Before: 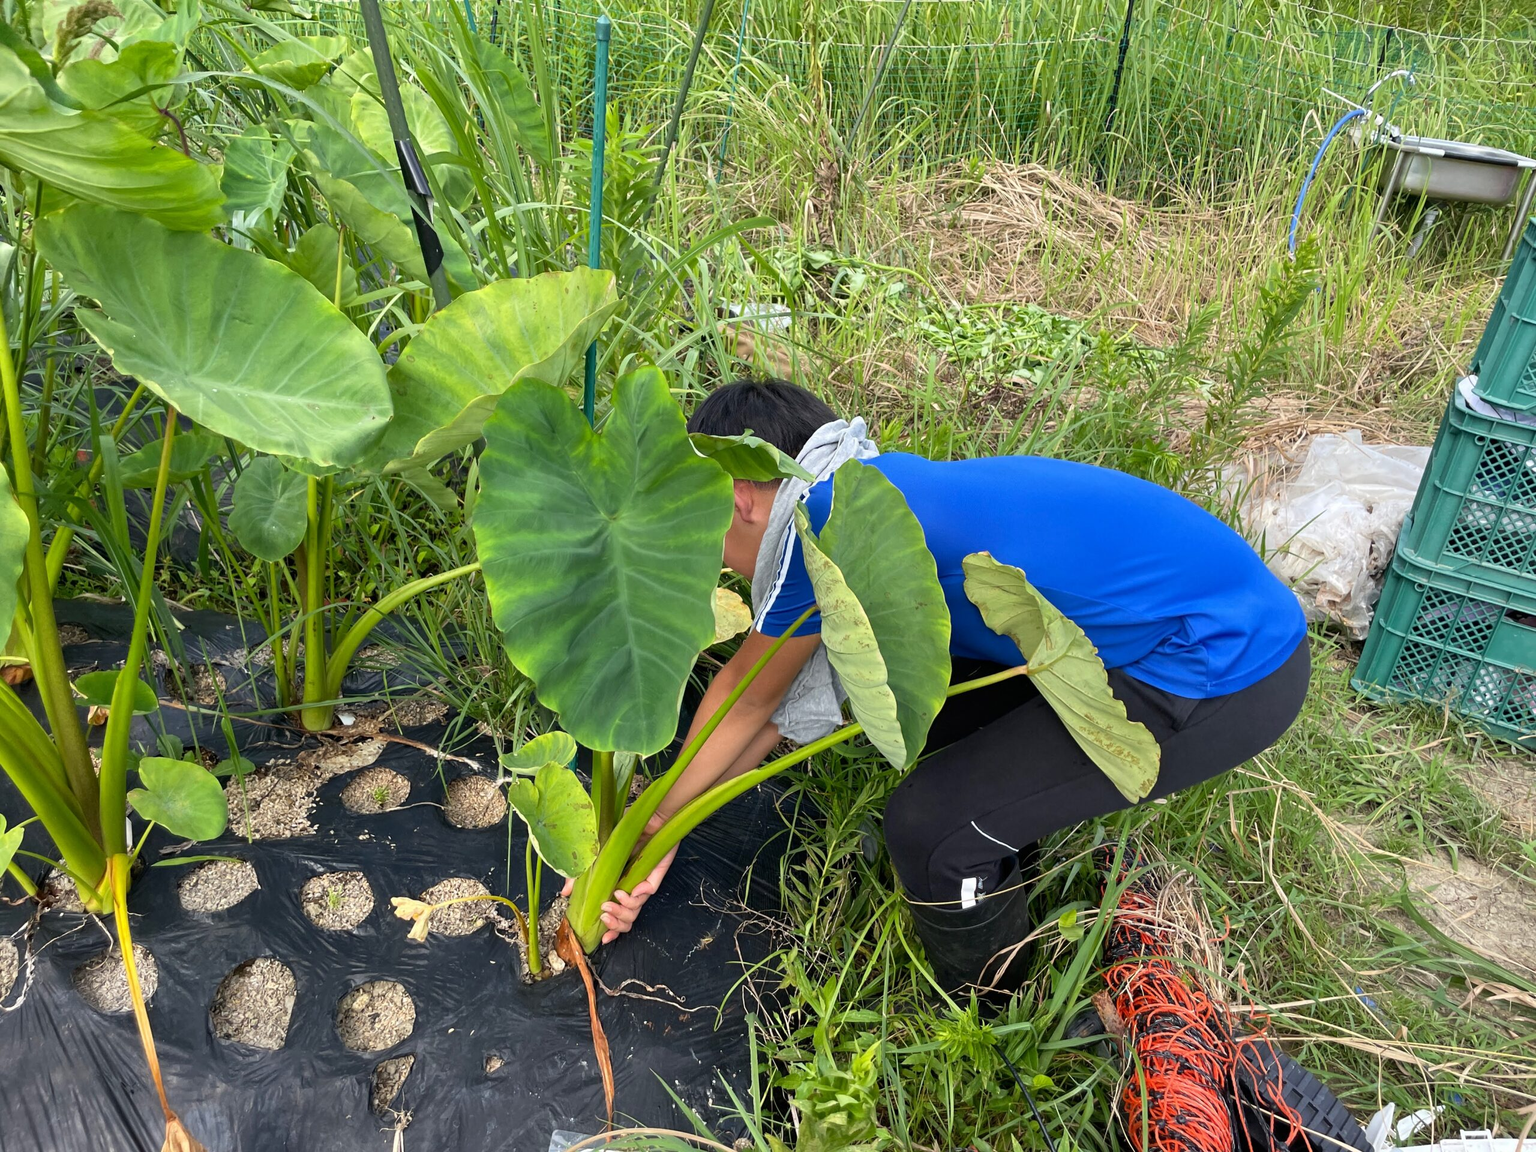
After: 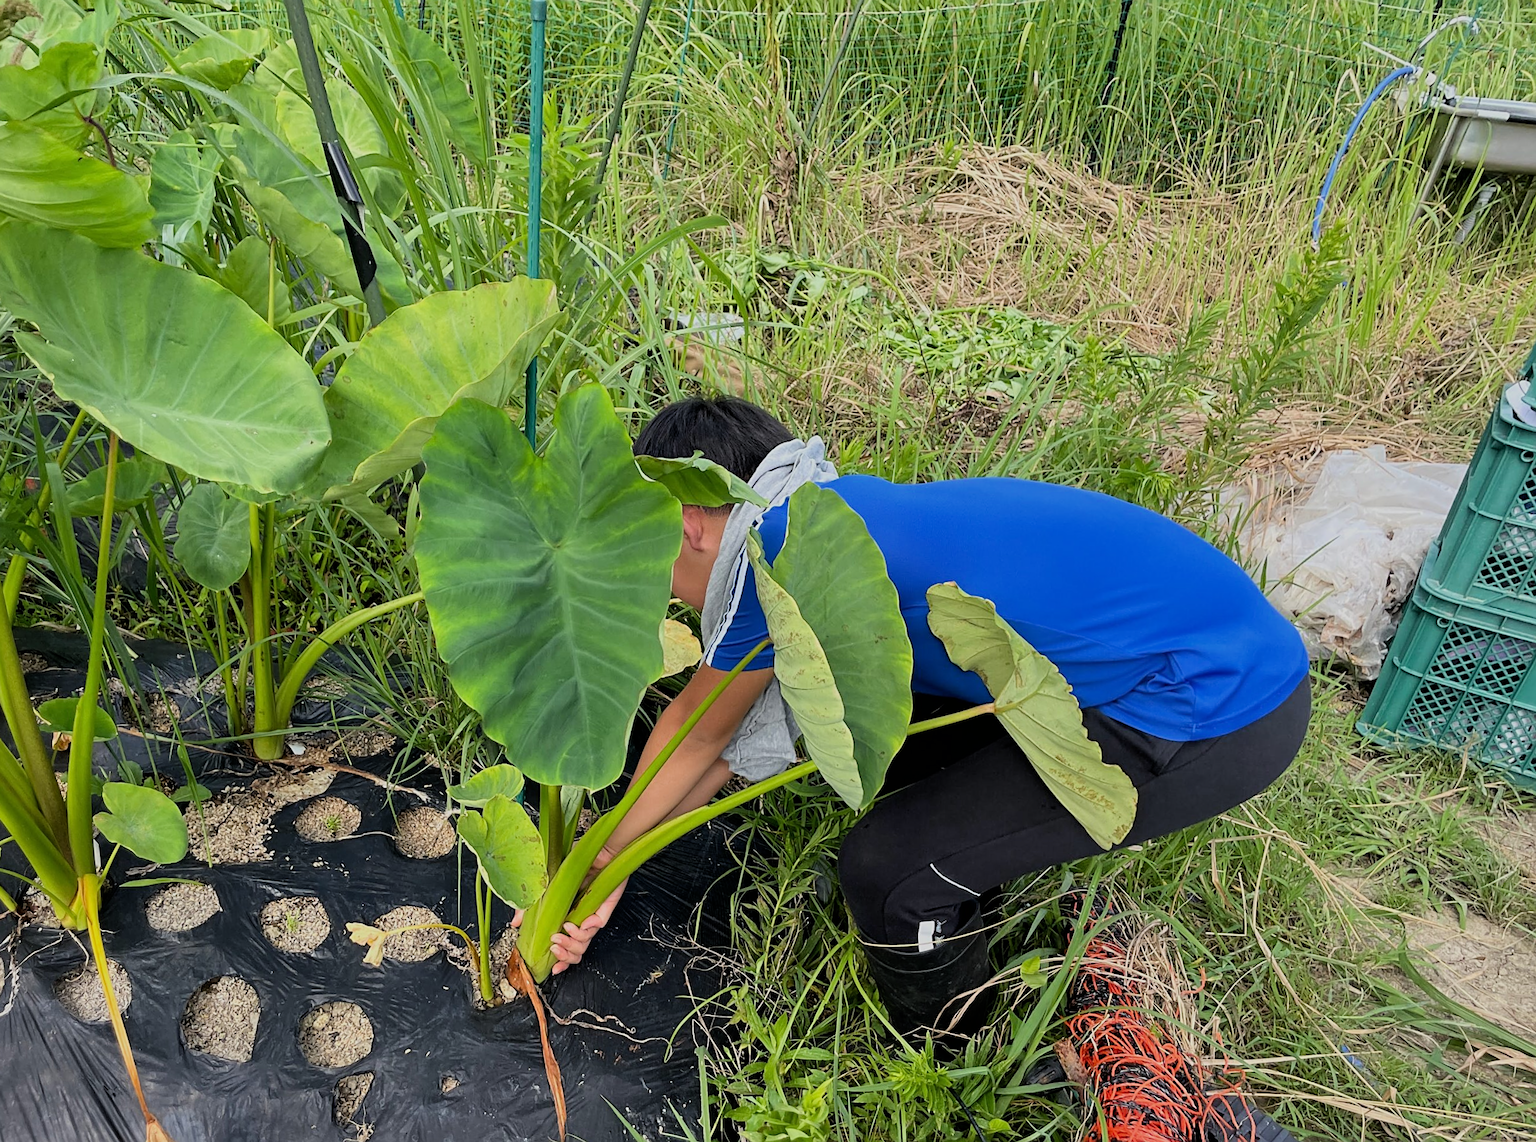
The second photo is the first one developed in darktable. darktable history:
rotate and perspective: rotation 0.062°, lens shift (vertical) 0.115, lens shift (horizontal) -0.133, crop left 0.047, crop right 0.94, crop top 0.061, crop bottom 0.94
sharpen: on, module defaults
filmic rgb: black relative exposure -7.65 EV, white relative exposure 4.56 EV, hardness 3.61, color science v6 (2022)
